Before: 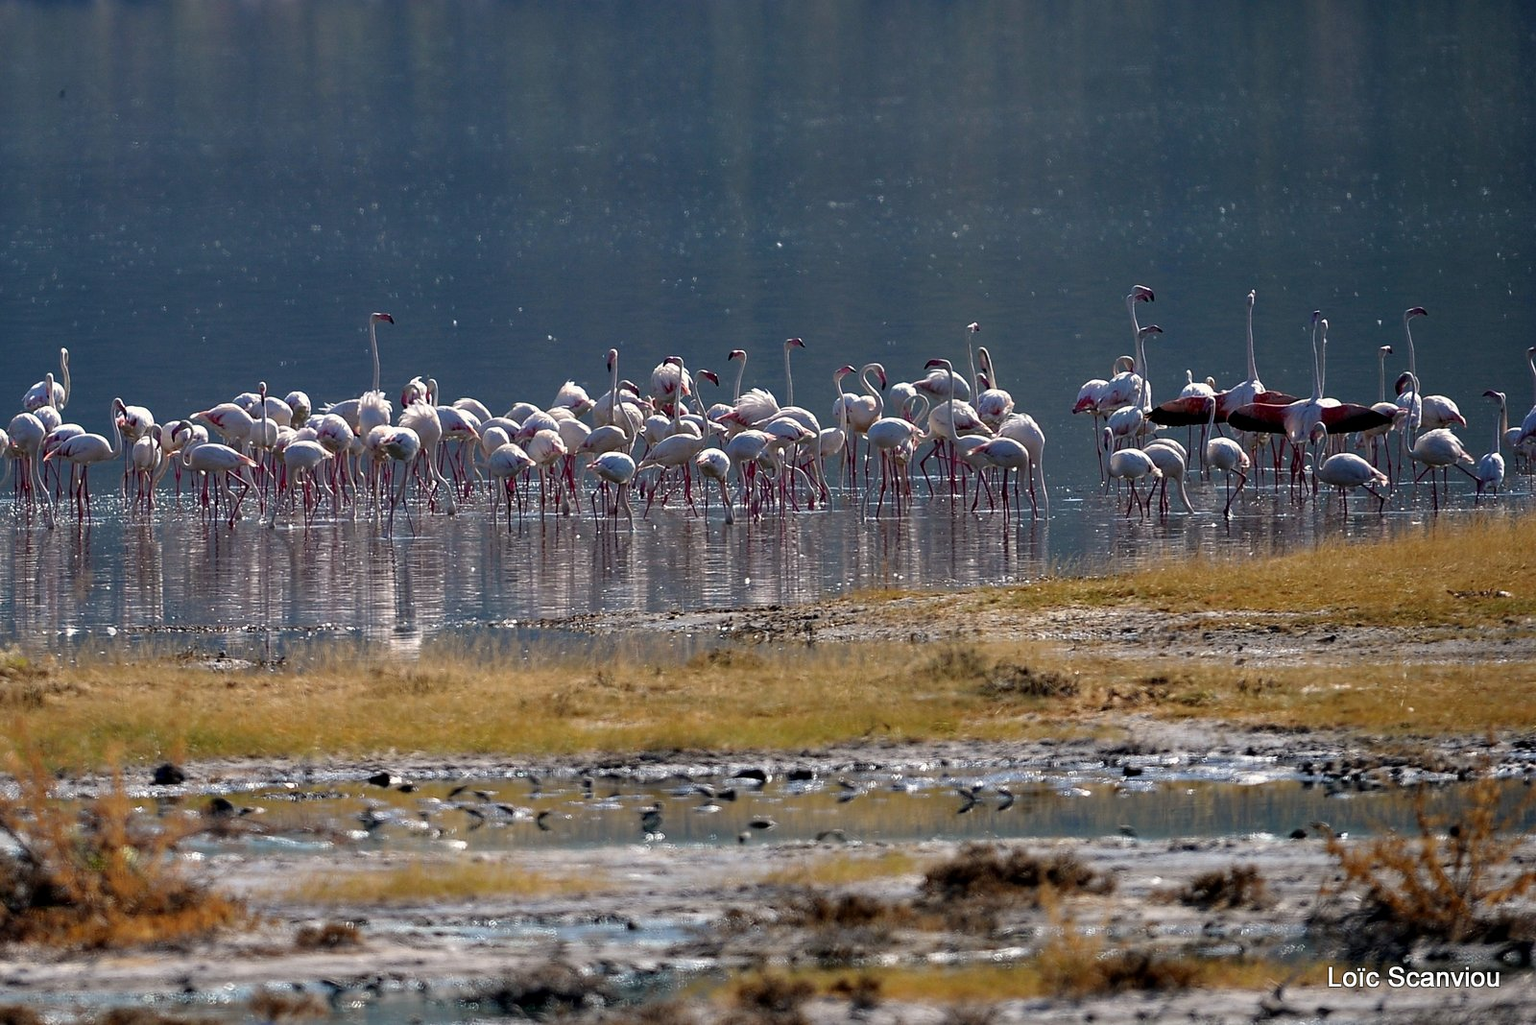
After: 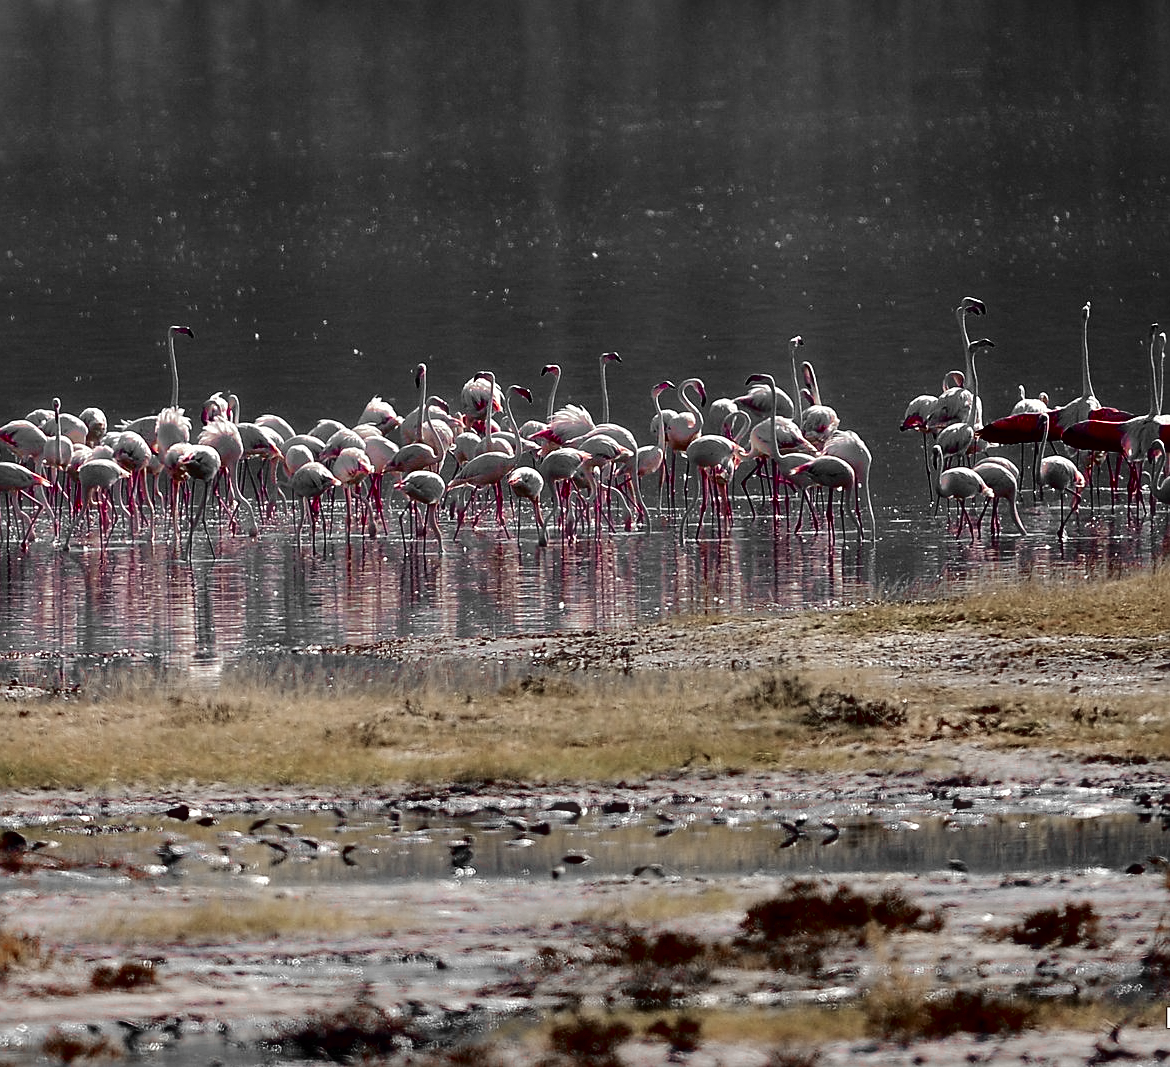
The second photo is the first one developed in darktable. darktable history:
crop: left 13.616%, top 0%, right 13.235%
contrast brightness saturation: contrast 0.09, brightness -0.603, saturation 0.166
tone equalizer: -7 EV 0.164 EV, -6 EV 0.6 EV, -5 EV 1.14 EV, -4 EV 1.35 EV, -3 EV 1.13 EV, -2 EV 0.6 EV, -1 EV 0.163 EV, edges refinement/feathering 500, mask exposure compensation -1.57 EV, preserve details no
haze removal: strength -0.111, compatibility mode true, adaptive false
sharpen: on, module defaults
color zones: curves: ch1 [(0, 0.831) (0.08, 0.771) (0.157, 0.268) (0.241, 0.207) (0.562, -0.005) (0.714, -0.013) (0.876, 0.01) (1, 0.831)]
color correction: highlights a* -1.13, highlights b* 4.65, shadows a* 3.65
